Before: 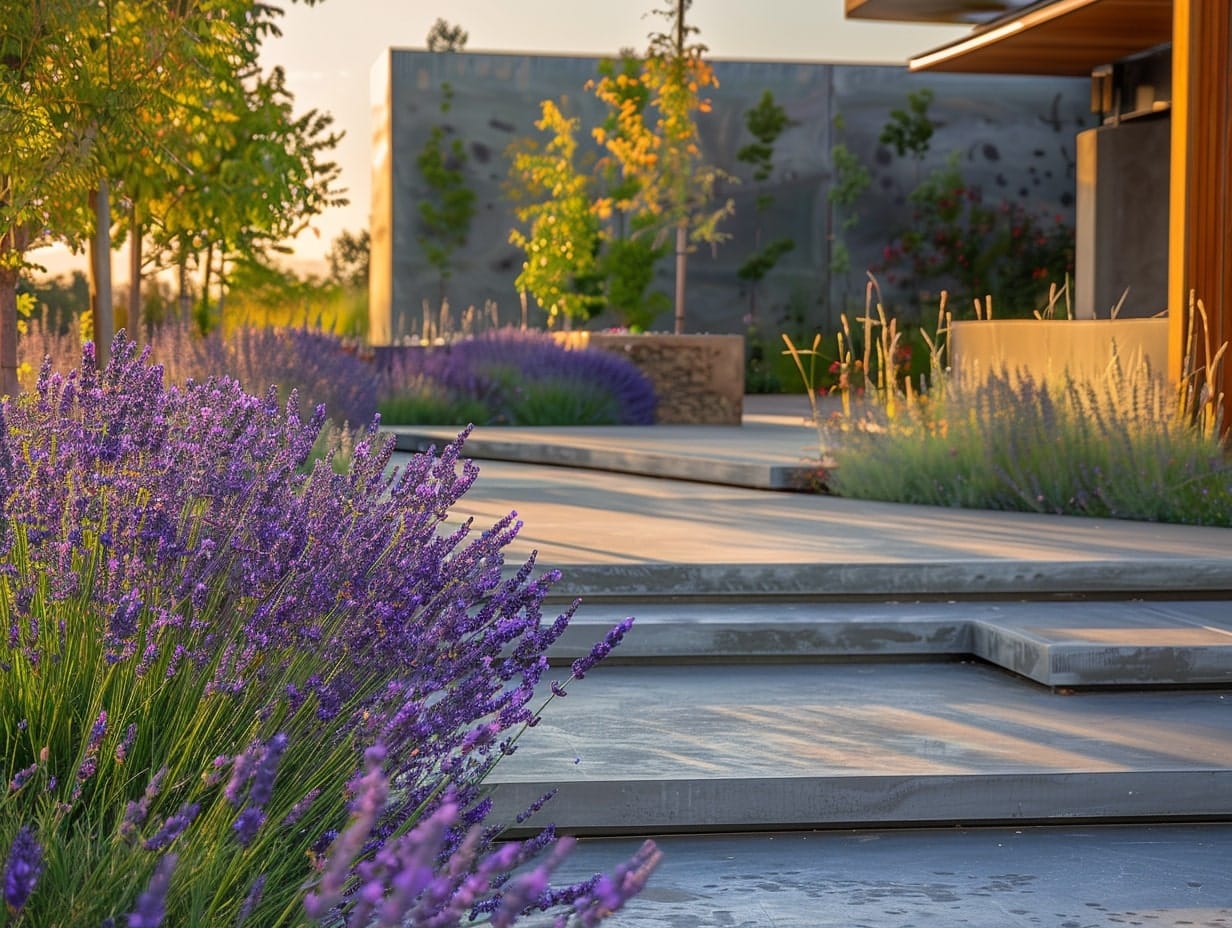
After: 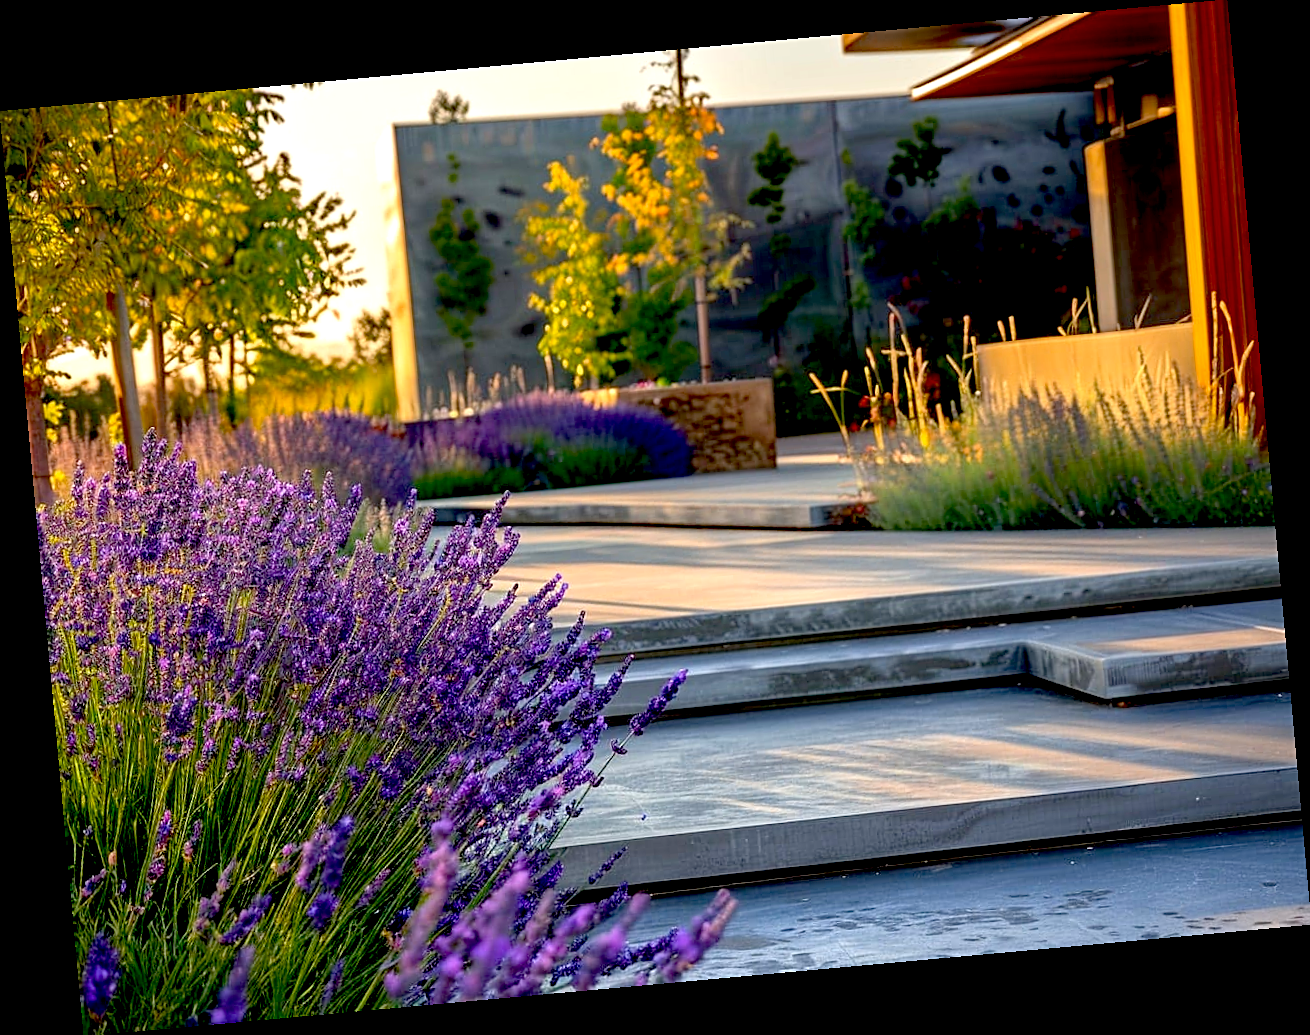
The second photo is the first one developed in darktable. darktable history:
sharpen: amount 0.2
exposure: black level correction 0.04, exposure 0.5 EV, compensate highlight preservation false
rotate and perspective: rotation -5.2°, automatic cropping off
